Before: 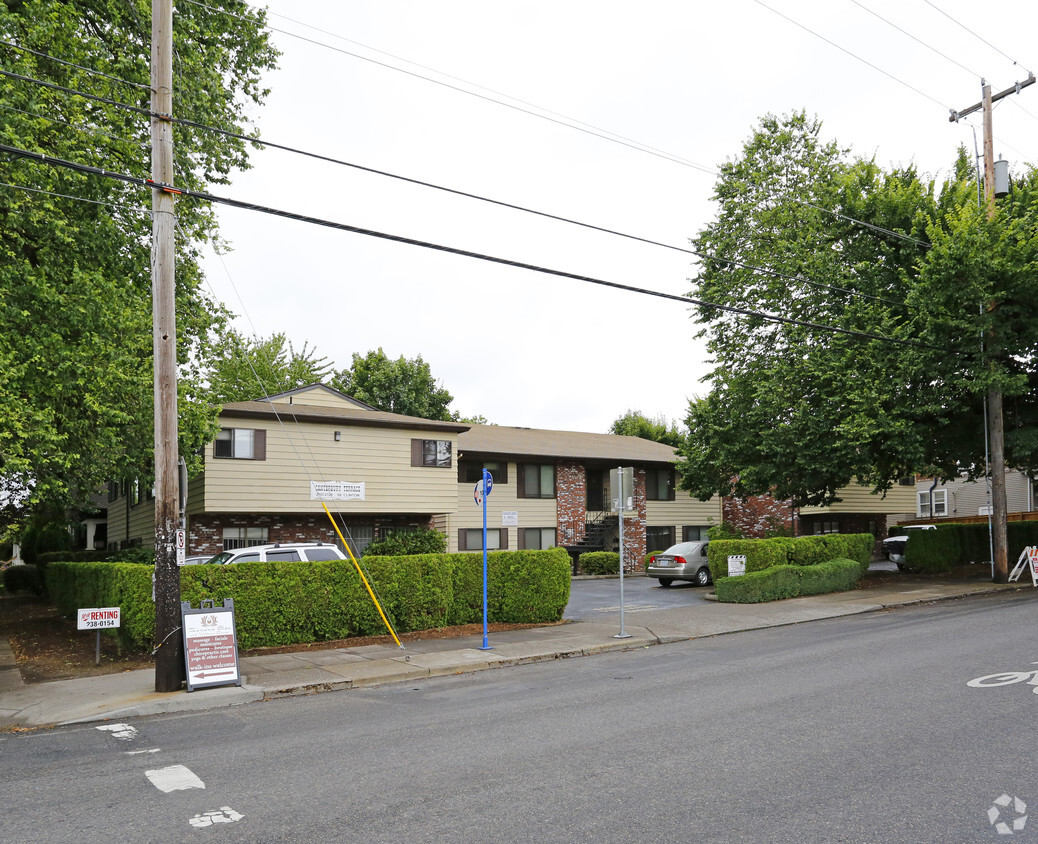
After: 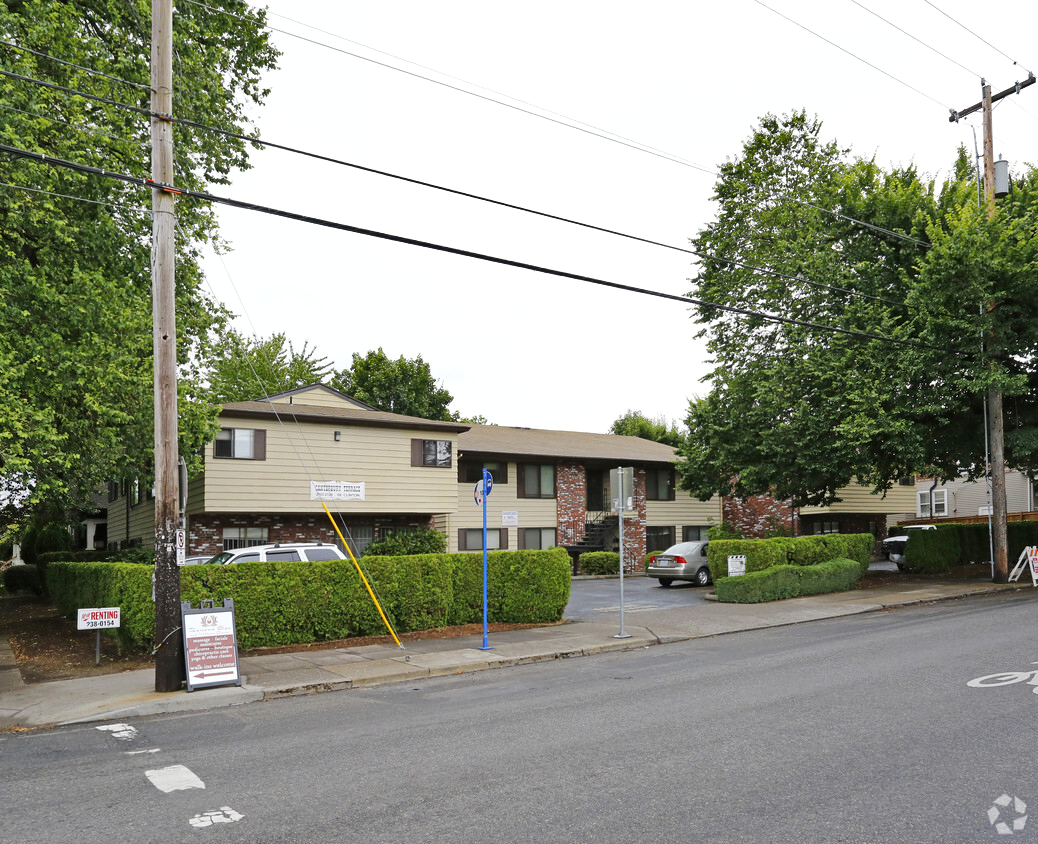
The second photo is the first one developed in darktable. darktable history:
shadows and highlights: low approximation 0.01, soften with gaussian
exposure: exposure 0.081 EV, compensate highlight preservation false
